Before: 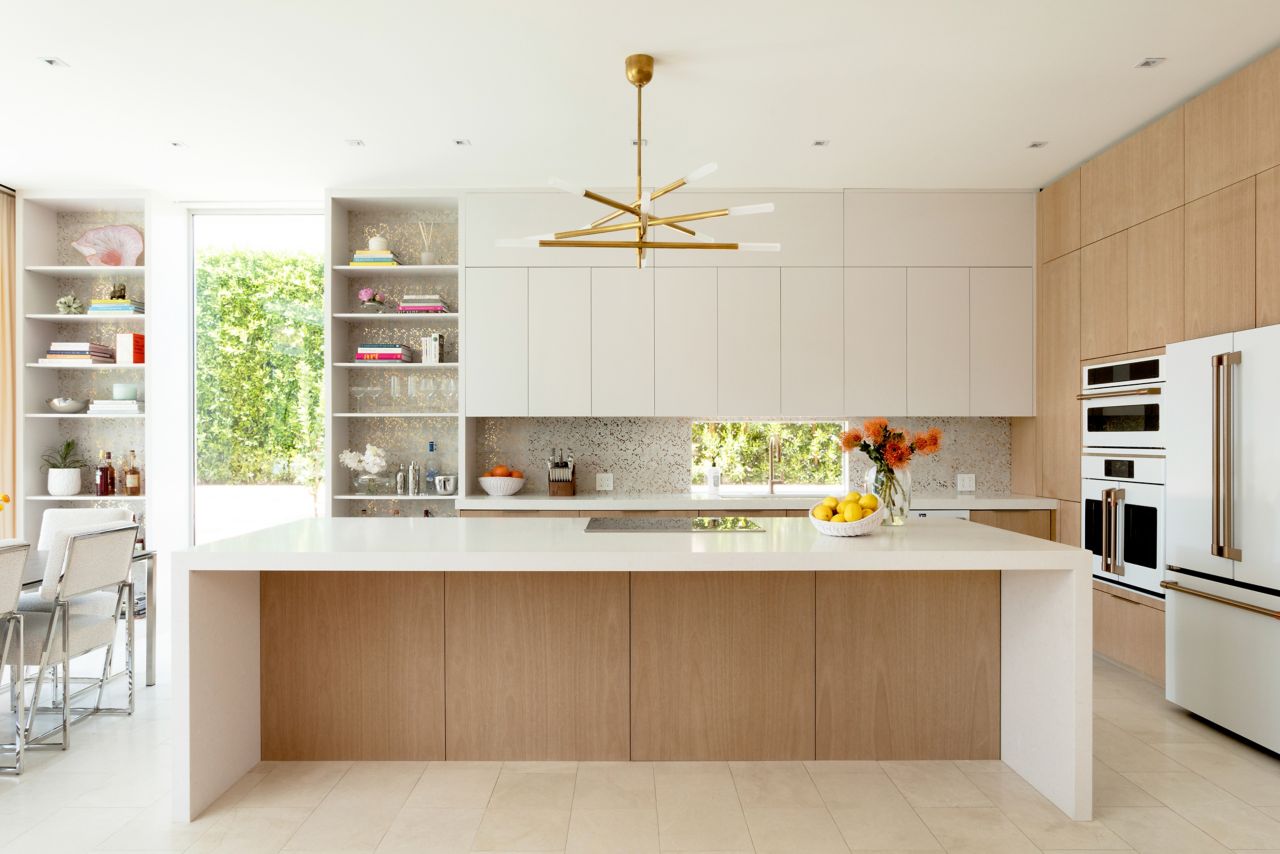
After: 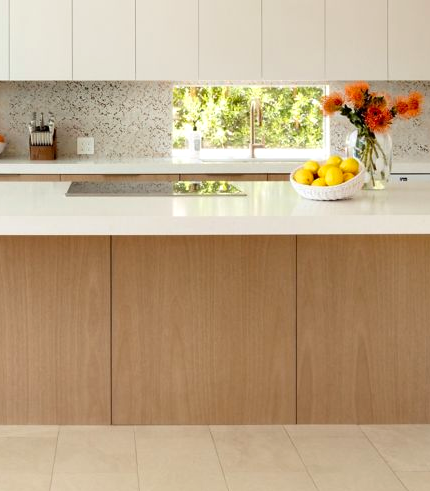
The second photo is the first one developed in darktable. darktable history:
crop: left 40.582%, top 39.345%, right 25.819%, bottom 3.086%
exposure: exposure 0.151 EV, compensate highlight preservation false
contrast brightness saturation: saturation 0.103
